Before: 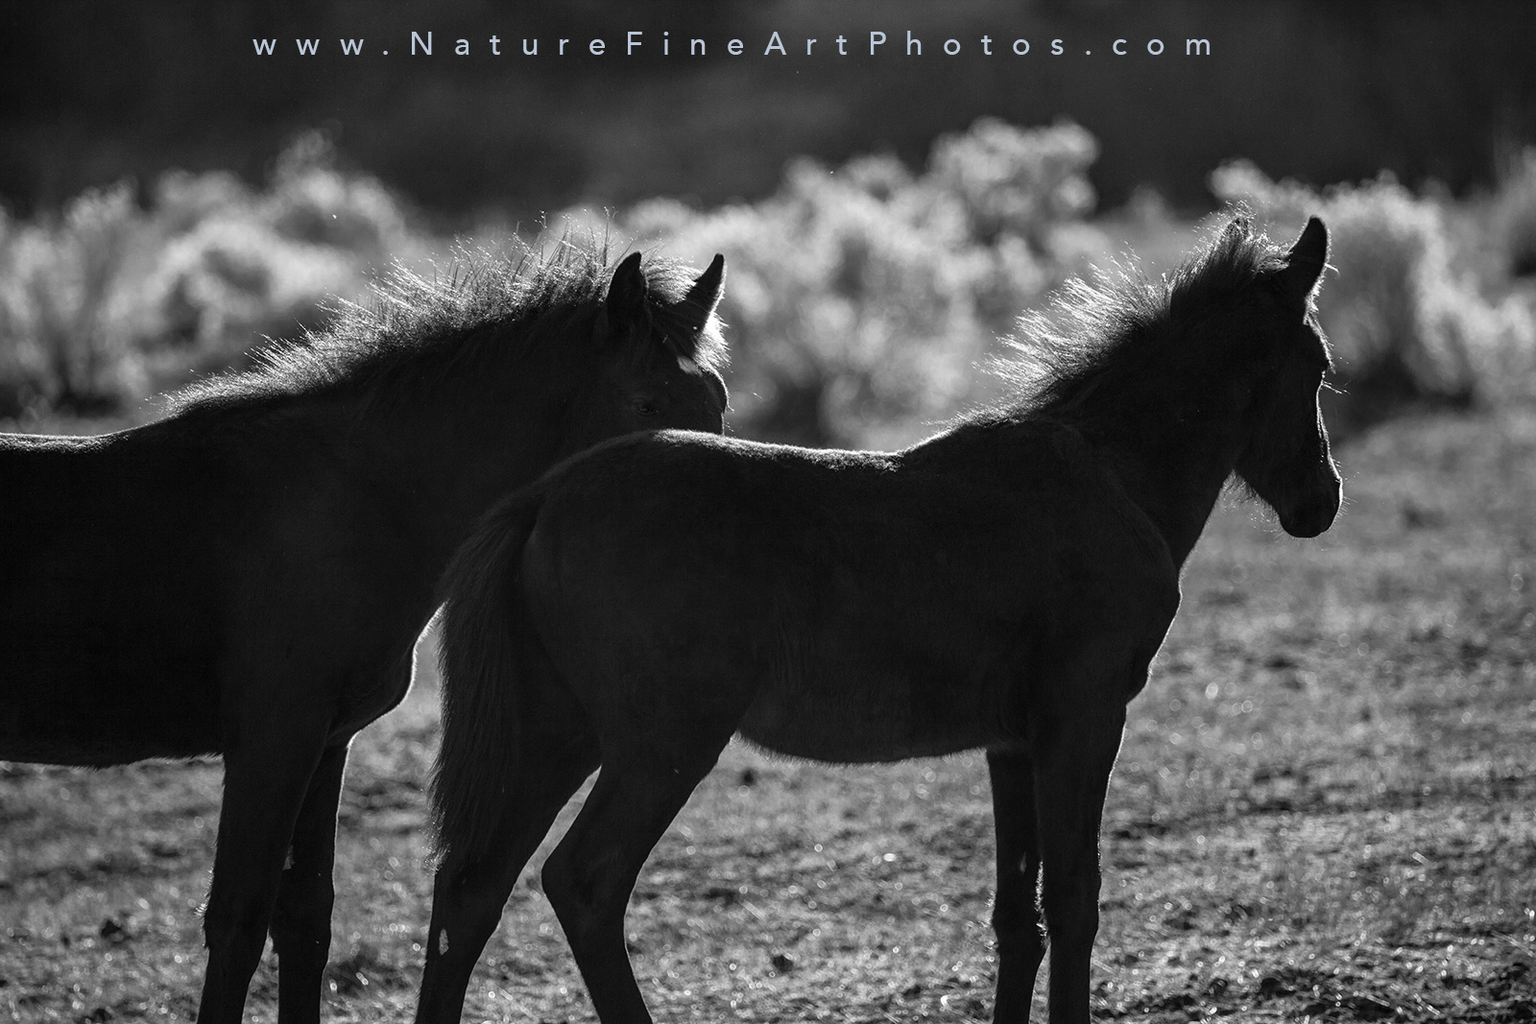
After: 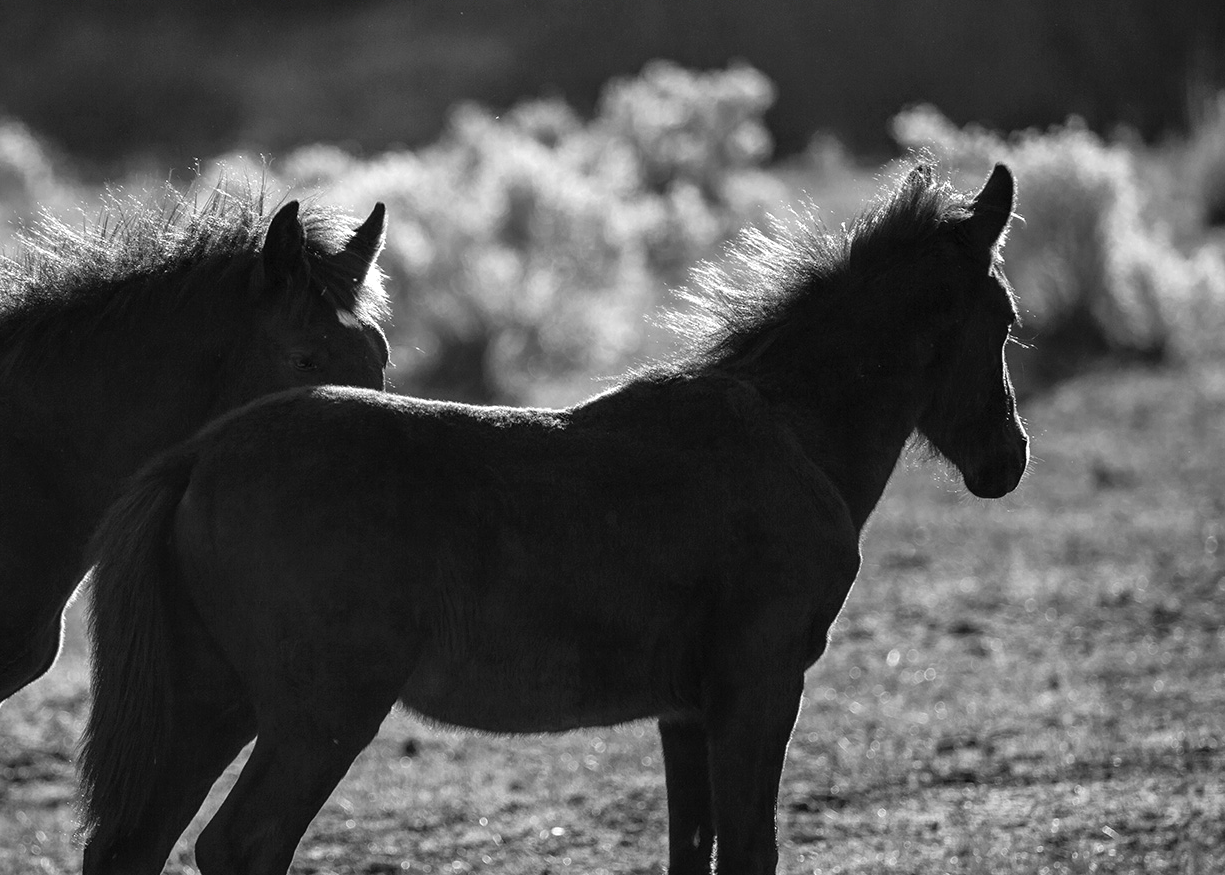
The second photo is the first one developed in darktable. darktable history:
white balance: red 1, blue 1
crop: left 23.095%, top 5.827%, bottom 11.854%
exposure: exposure 0.236 EV, compensate highlight preservation false
